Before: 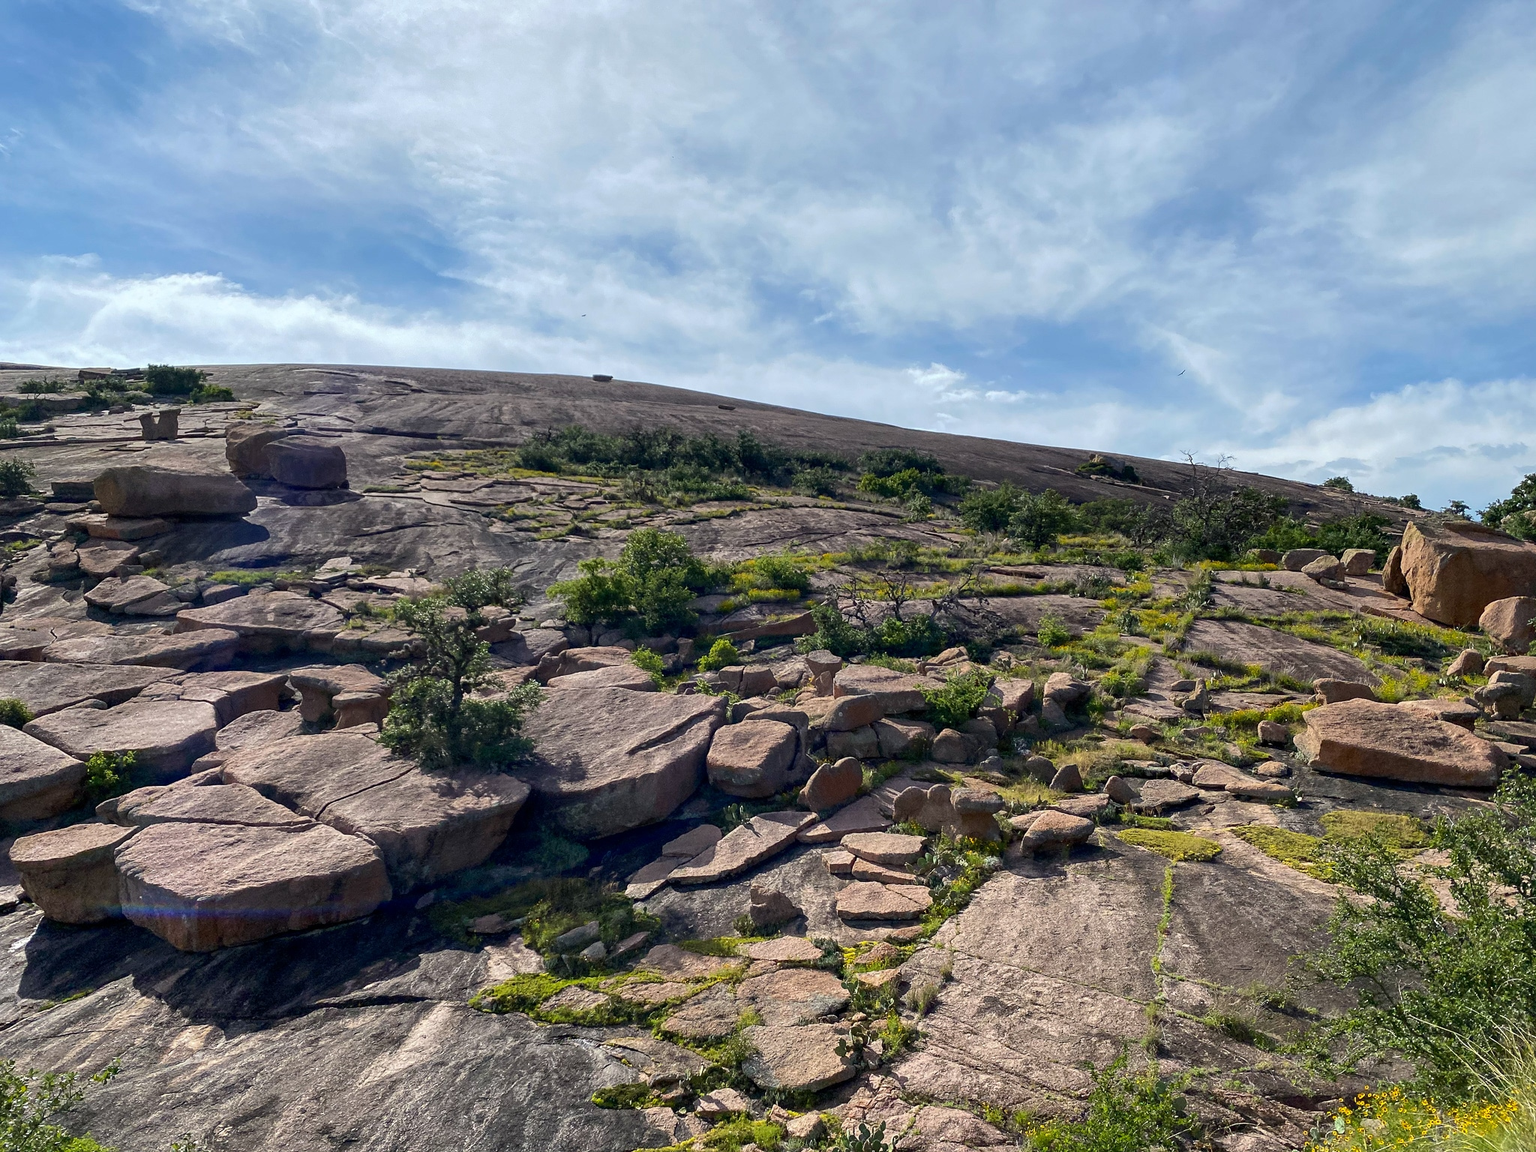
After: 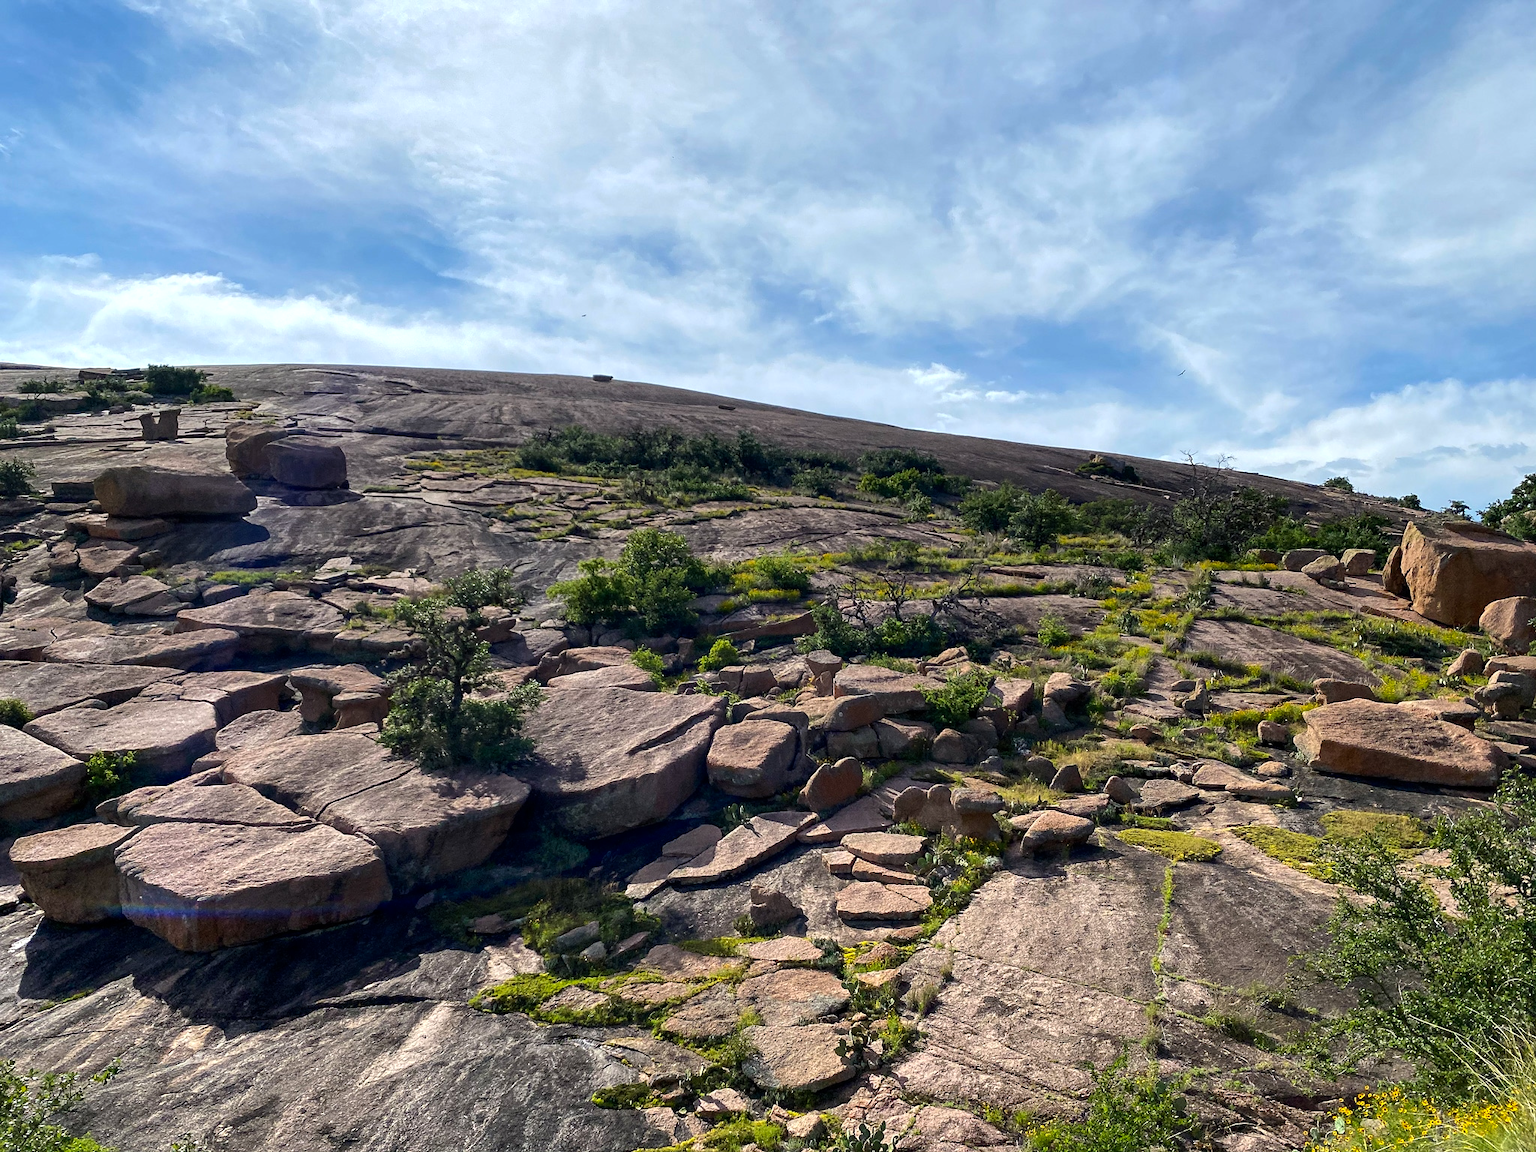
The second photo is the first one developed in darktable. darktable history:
color balance: contrast 10%
exposure: compensate highlight preservation false
